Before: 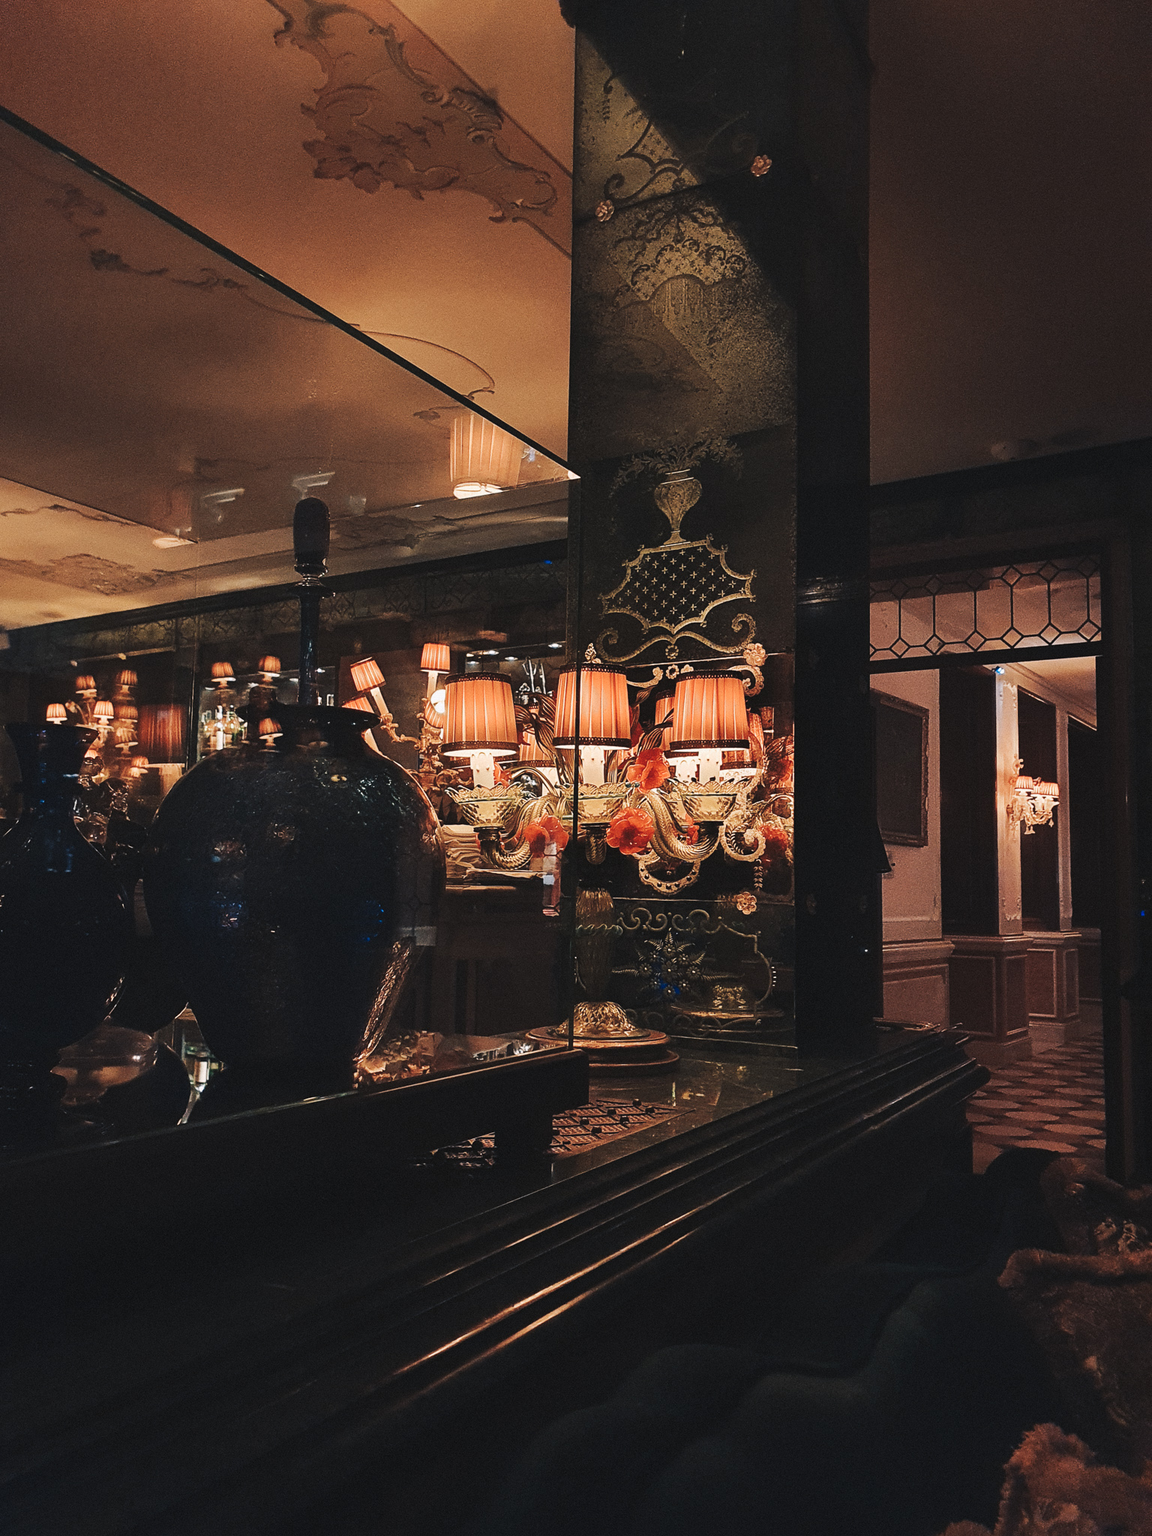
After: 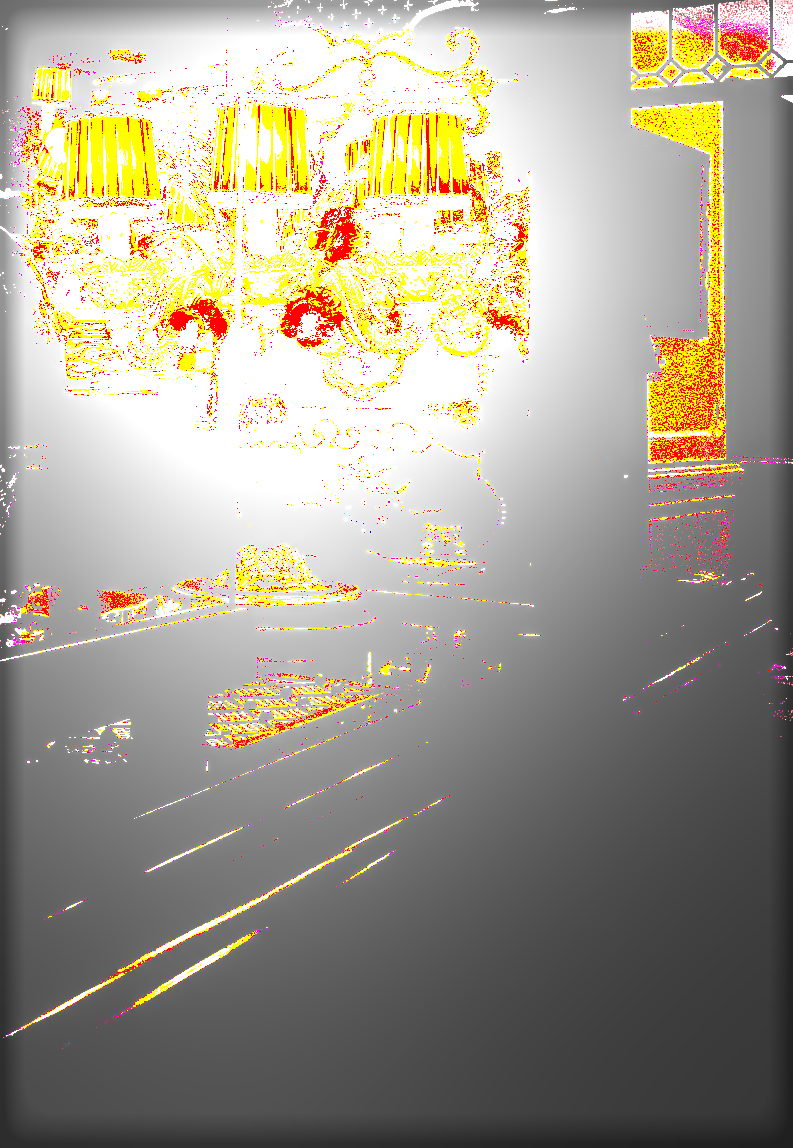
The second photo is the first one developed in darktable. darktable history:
exposure: black level correction 0.099, exposure 3.07 EV, compensate exposure bias true, compensate highlight preservation false
crop: left 34.469%, top 38.644%, right 13.848%, bottom 5.289%
base curve: curves: ch0 [(0, 0.036) (0.083, 0.04) (0.804, 1)], preserve colors none
vignetting: fall-off start 93.75%, fall-off radius 5.36%, brightness -0.625, saturation -0.679, automatic ratio true, width/height ratio 1.332, shape 0.046
sharpen: on, module defaults
local contrast: on, module defaults
tone equalizer: edges refinement/feathering 500, mask exposure compensation -1.57 EV, preserve details no
